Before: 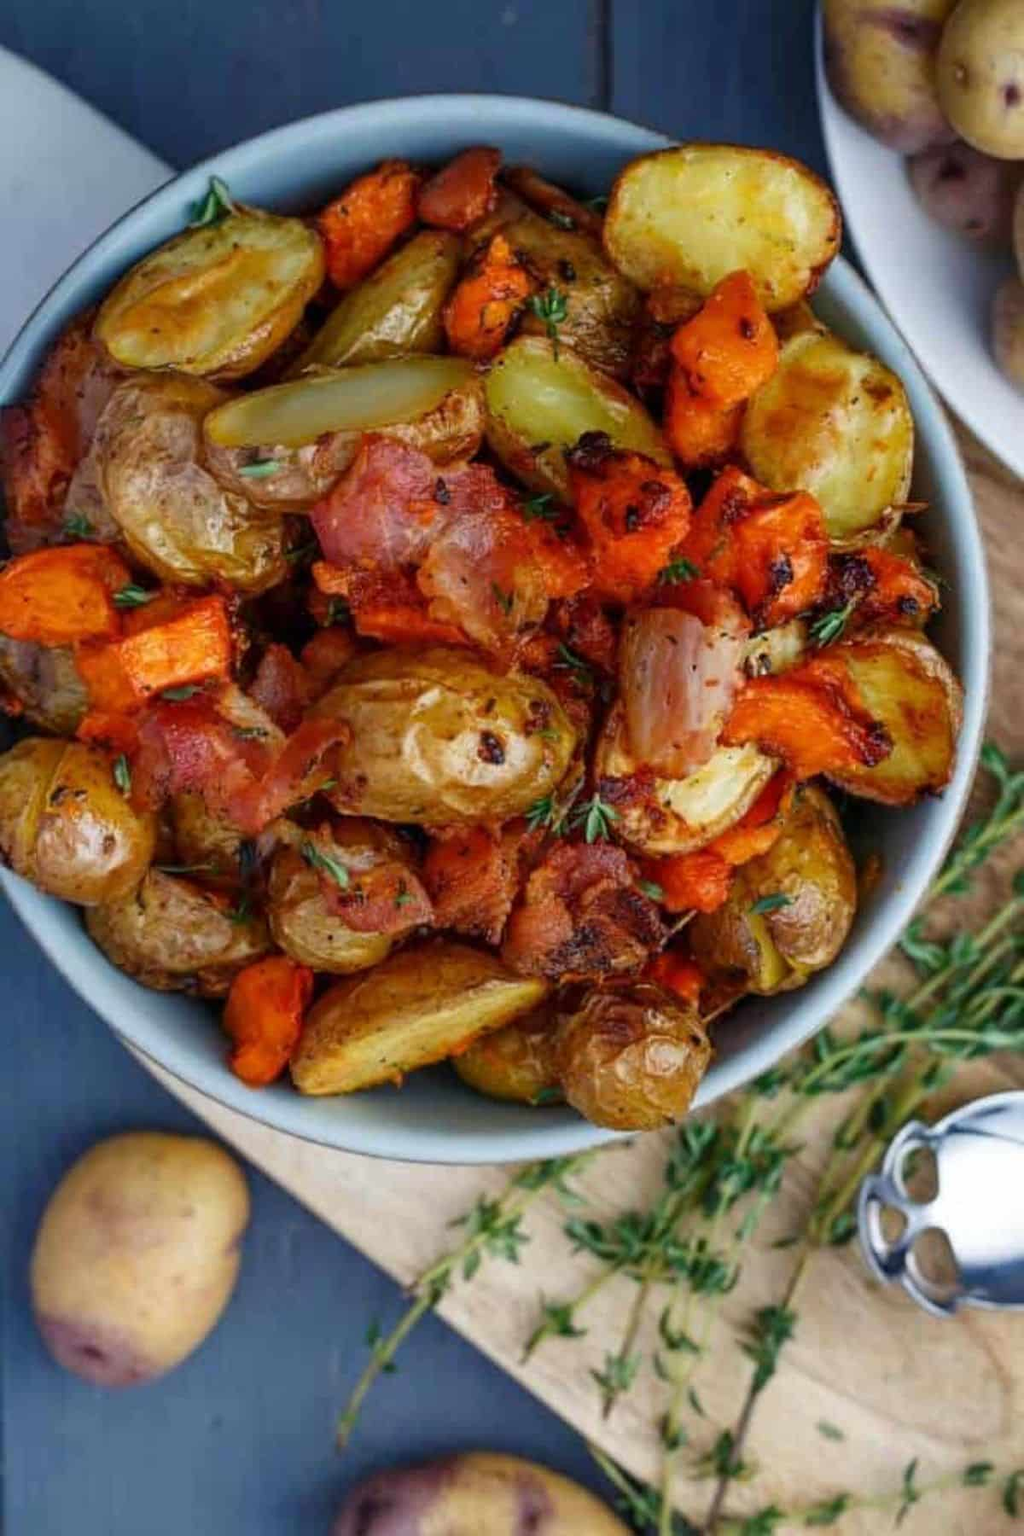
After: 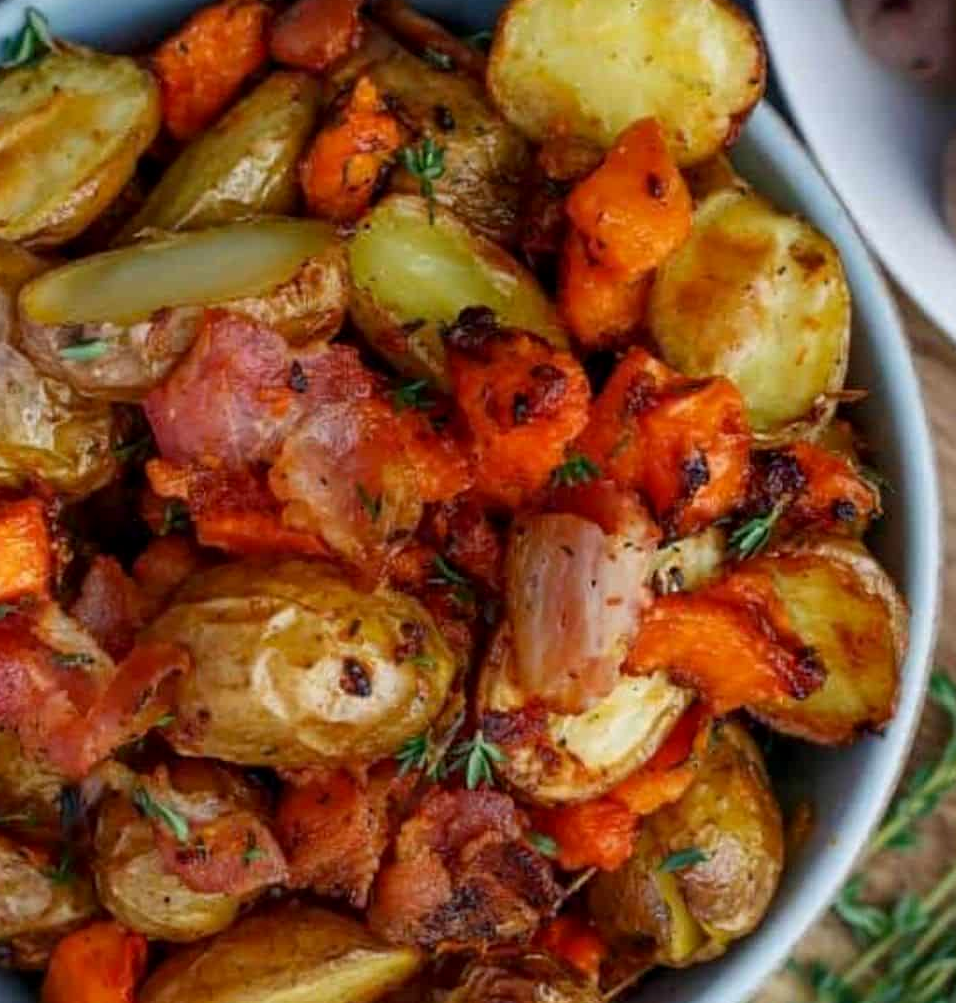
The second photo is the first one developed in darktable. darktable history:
exposure: black level correction 0.001, compensate exposure bias true, compensate highlight preservation false
crop: left 18.406%, top 11.106%, right 1.921%, bottom 33.163%
